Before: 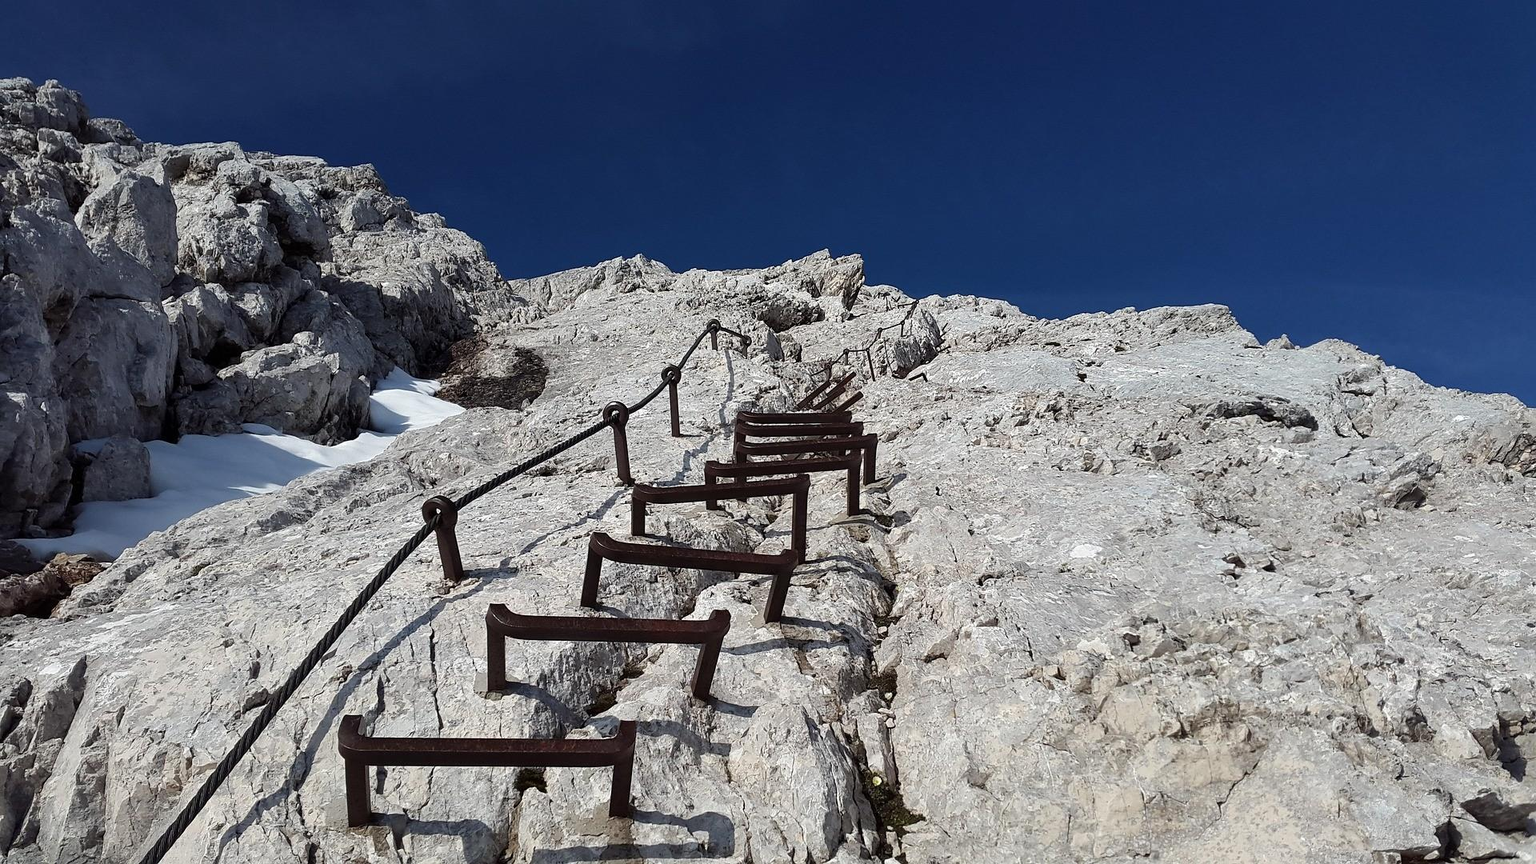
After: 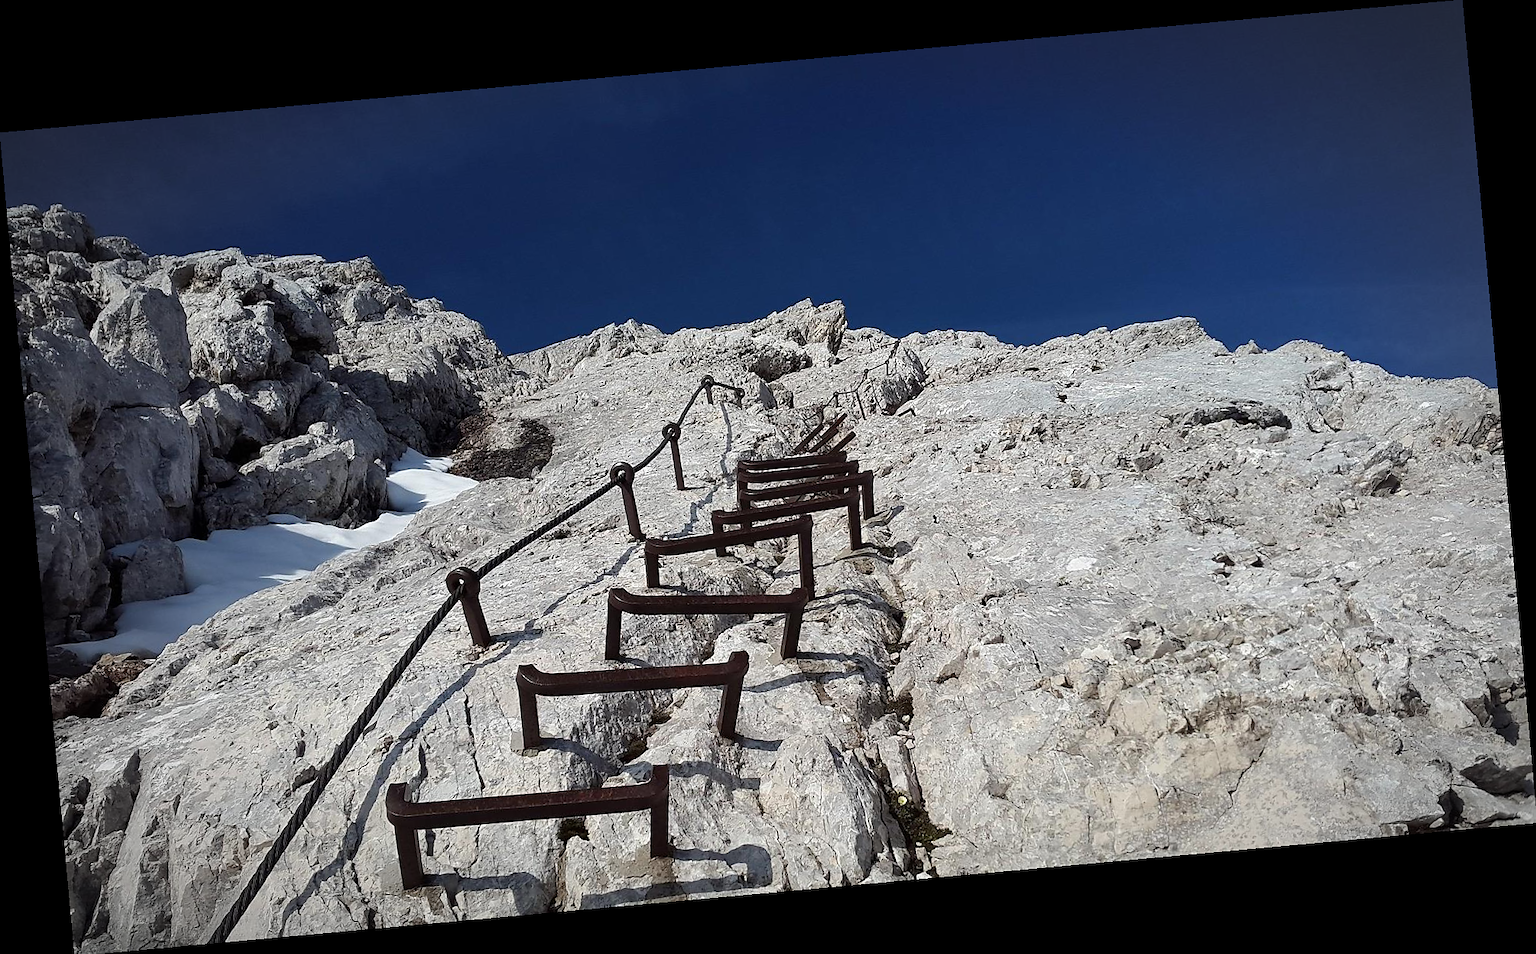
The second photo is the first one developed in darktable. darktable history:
vignetting: automatic ratio true
sharpen: radius 1, threshold 1
rotate and perspective: rotation -5.2°, automatic cropping off
